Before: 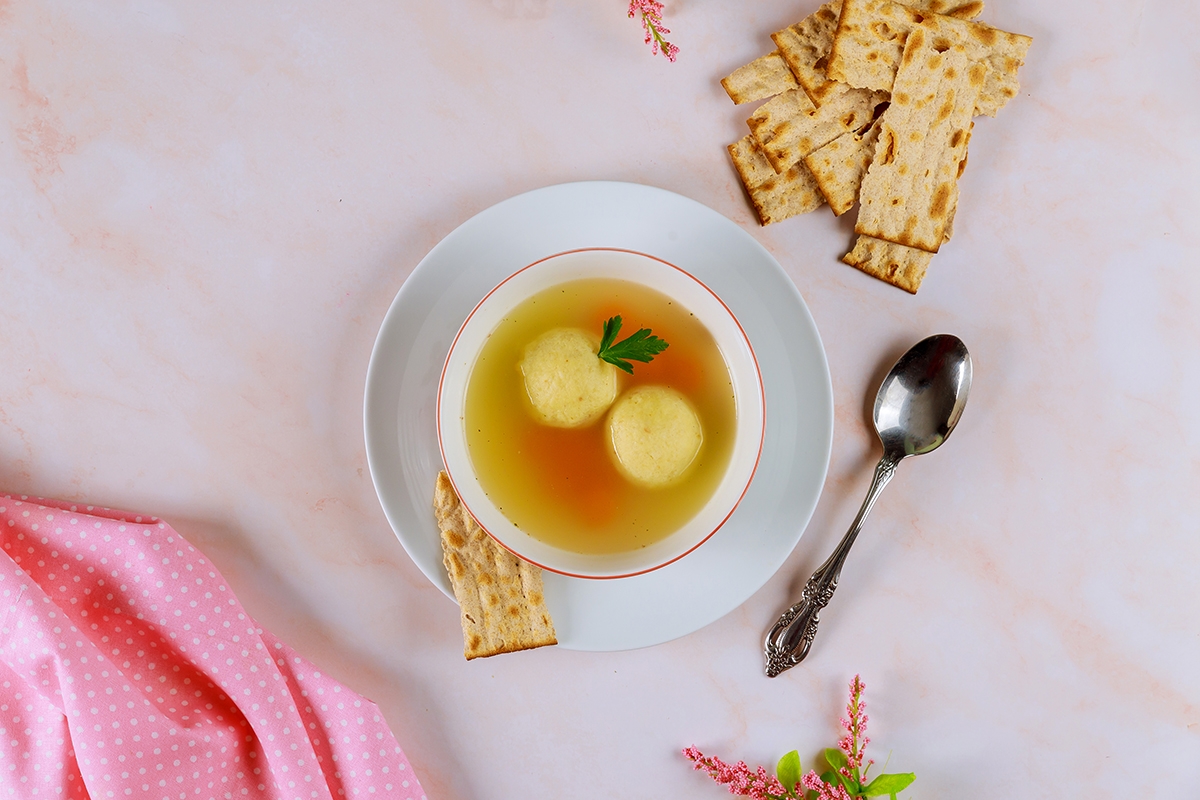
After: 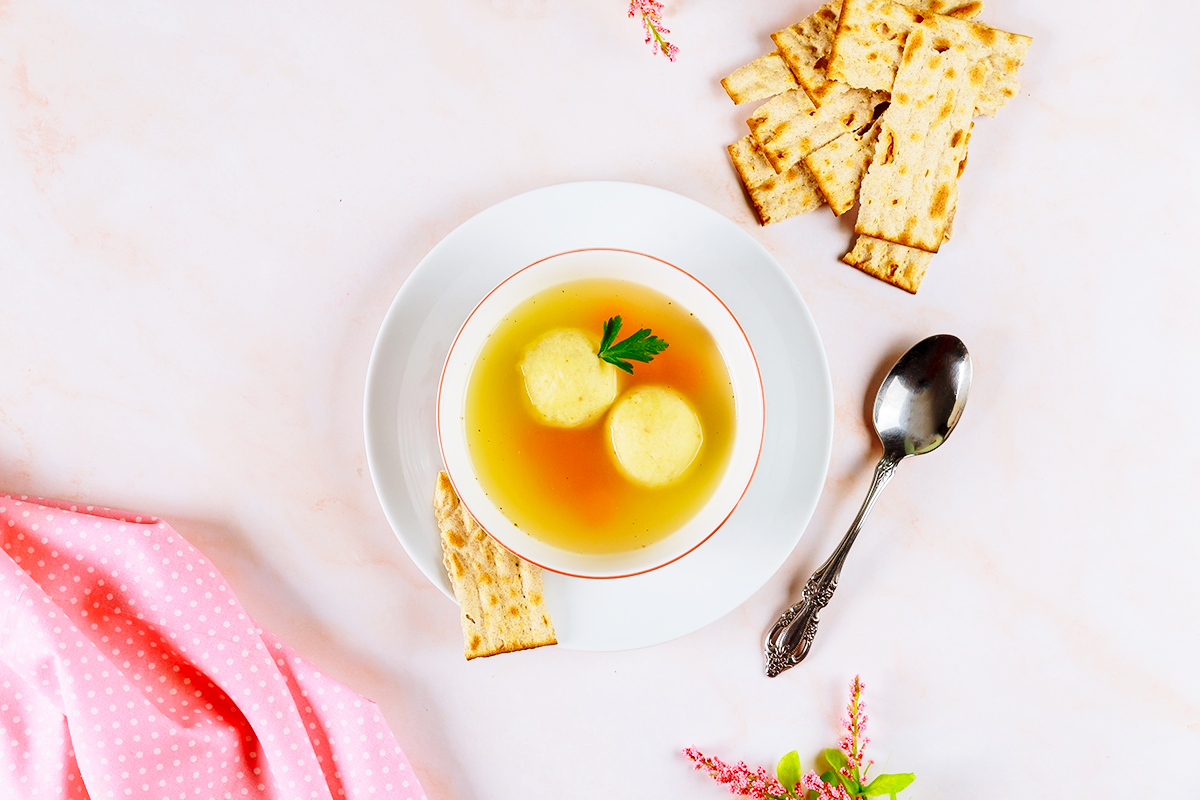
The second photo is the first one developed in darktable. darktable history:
exposure: exposure -0.017 EV, compensate highlight preservation false
base curve: curves: ch0 [(0, 0) (0.028, 0.03) (0.121, 0.232) (0.46, 0.748) (0.859, 0.968) (1, 1)], preserve colors none
